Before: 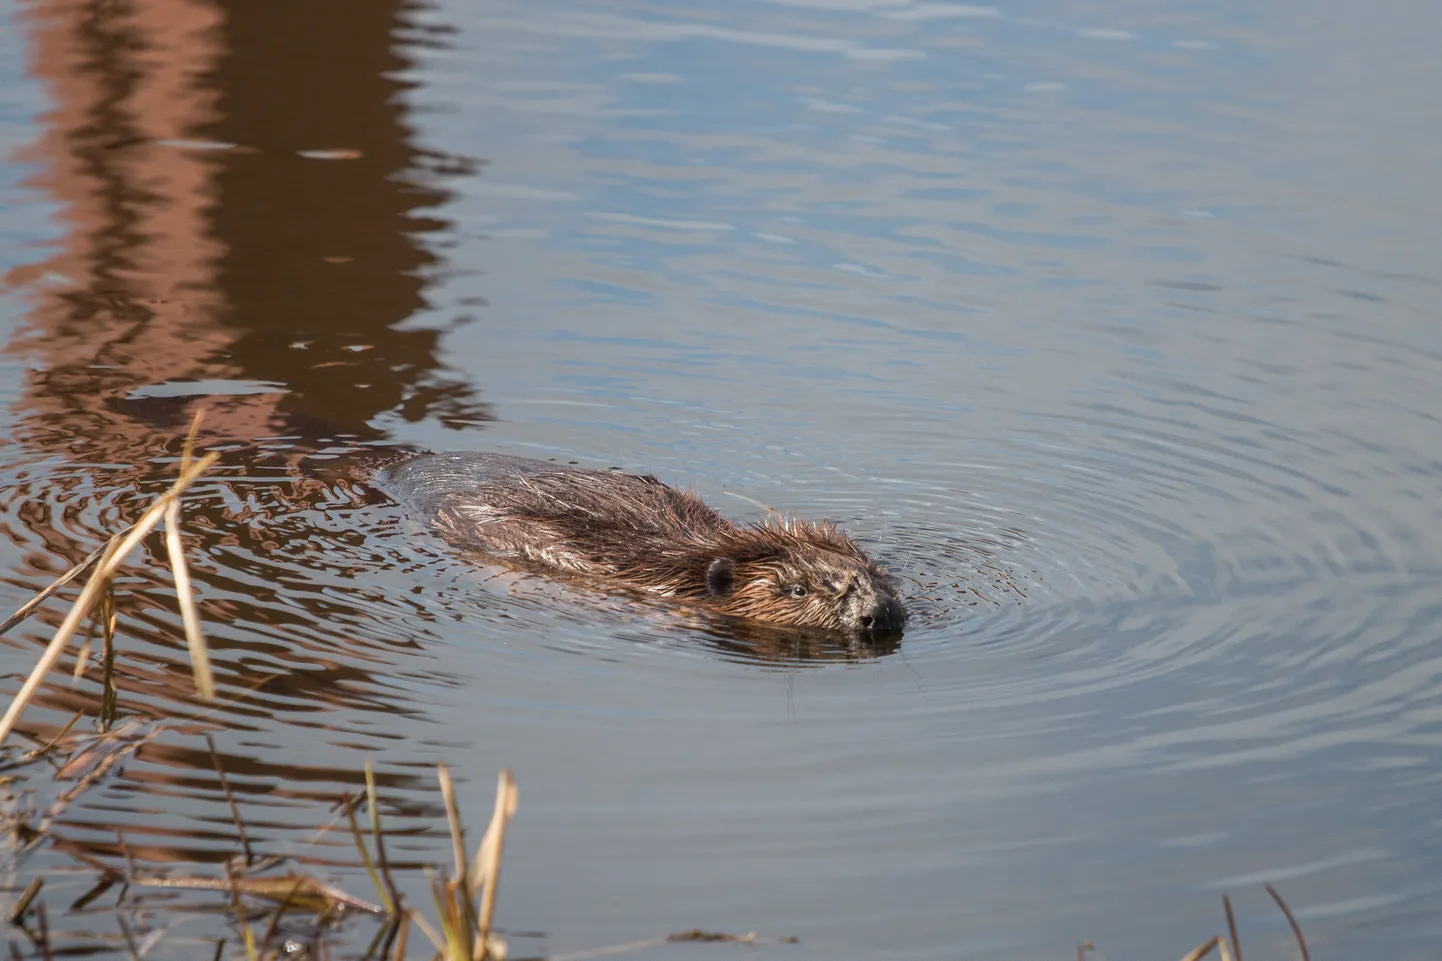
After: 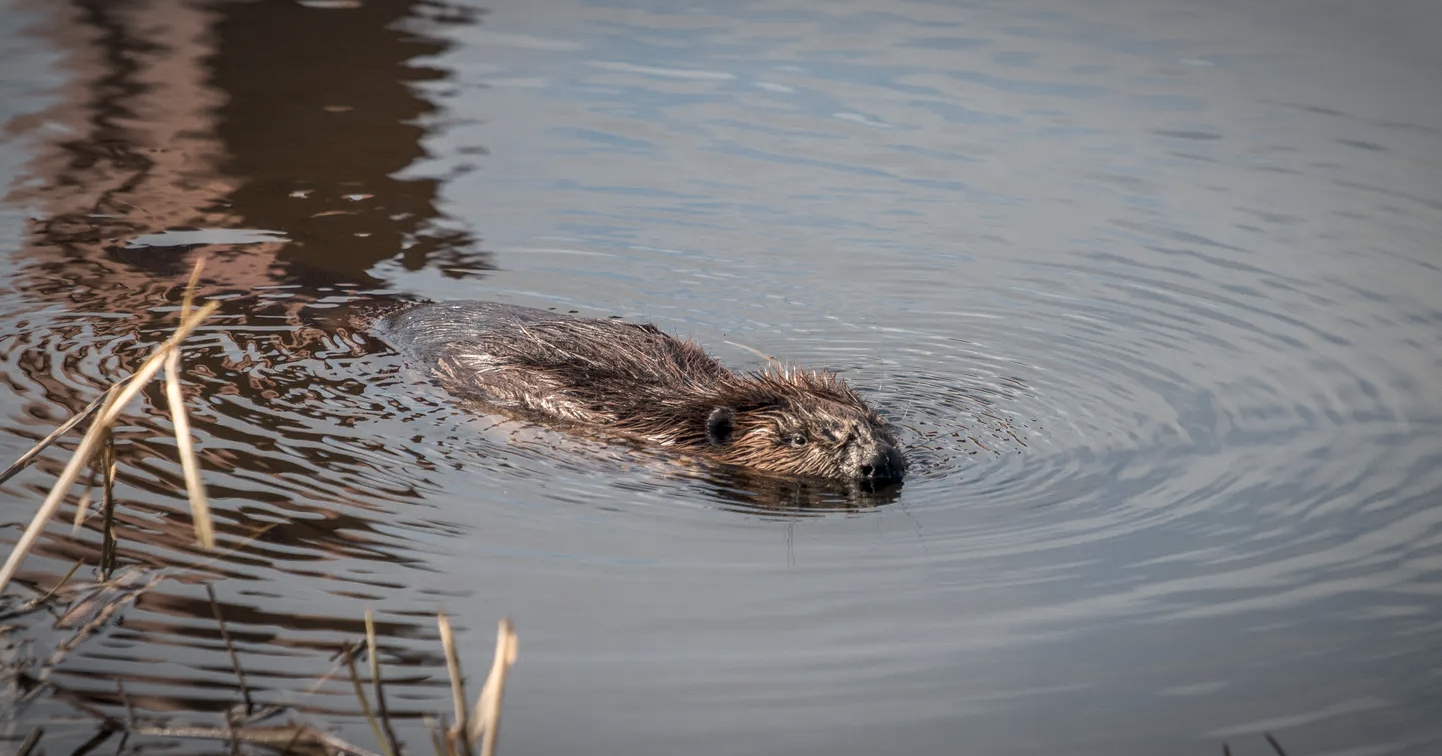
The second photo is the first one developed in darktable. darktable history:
crop and rotate: top 15.774%, bottom 5.506%
local contrast: detail 130%
vignetting: automatic ratio true
color correction: highlights a* 2.75, highlights b* 5, shadows a* -2.04, shadows b* -4.84, saturation 0.8
